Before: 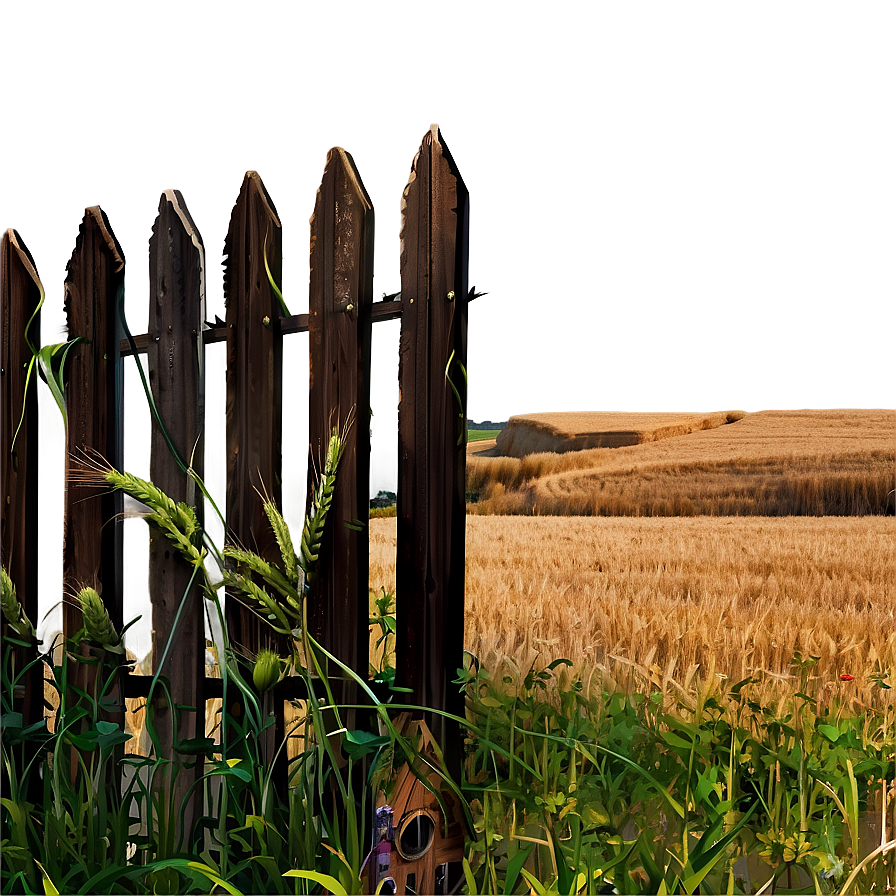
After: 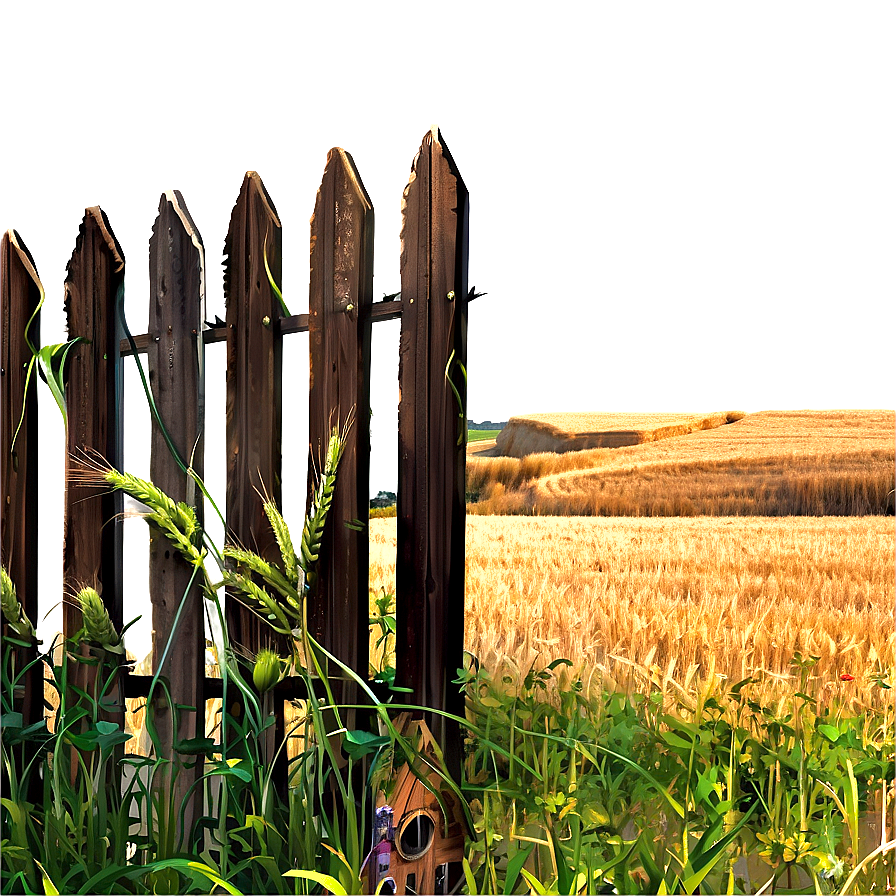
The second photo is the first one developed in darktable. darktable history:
exposure: exposure 1.157 EV, compensate highlight preservation false
shadows and highlights: shadows 10.31, white point adjustment 1.06, highlights -39.6
